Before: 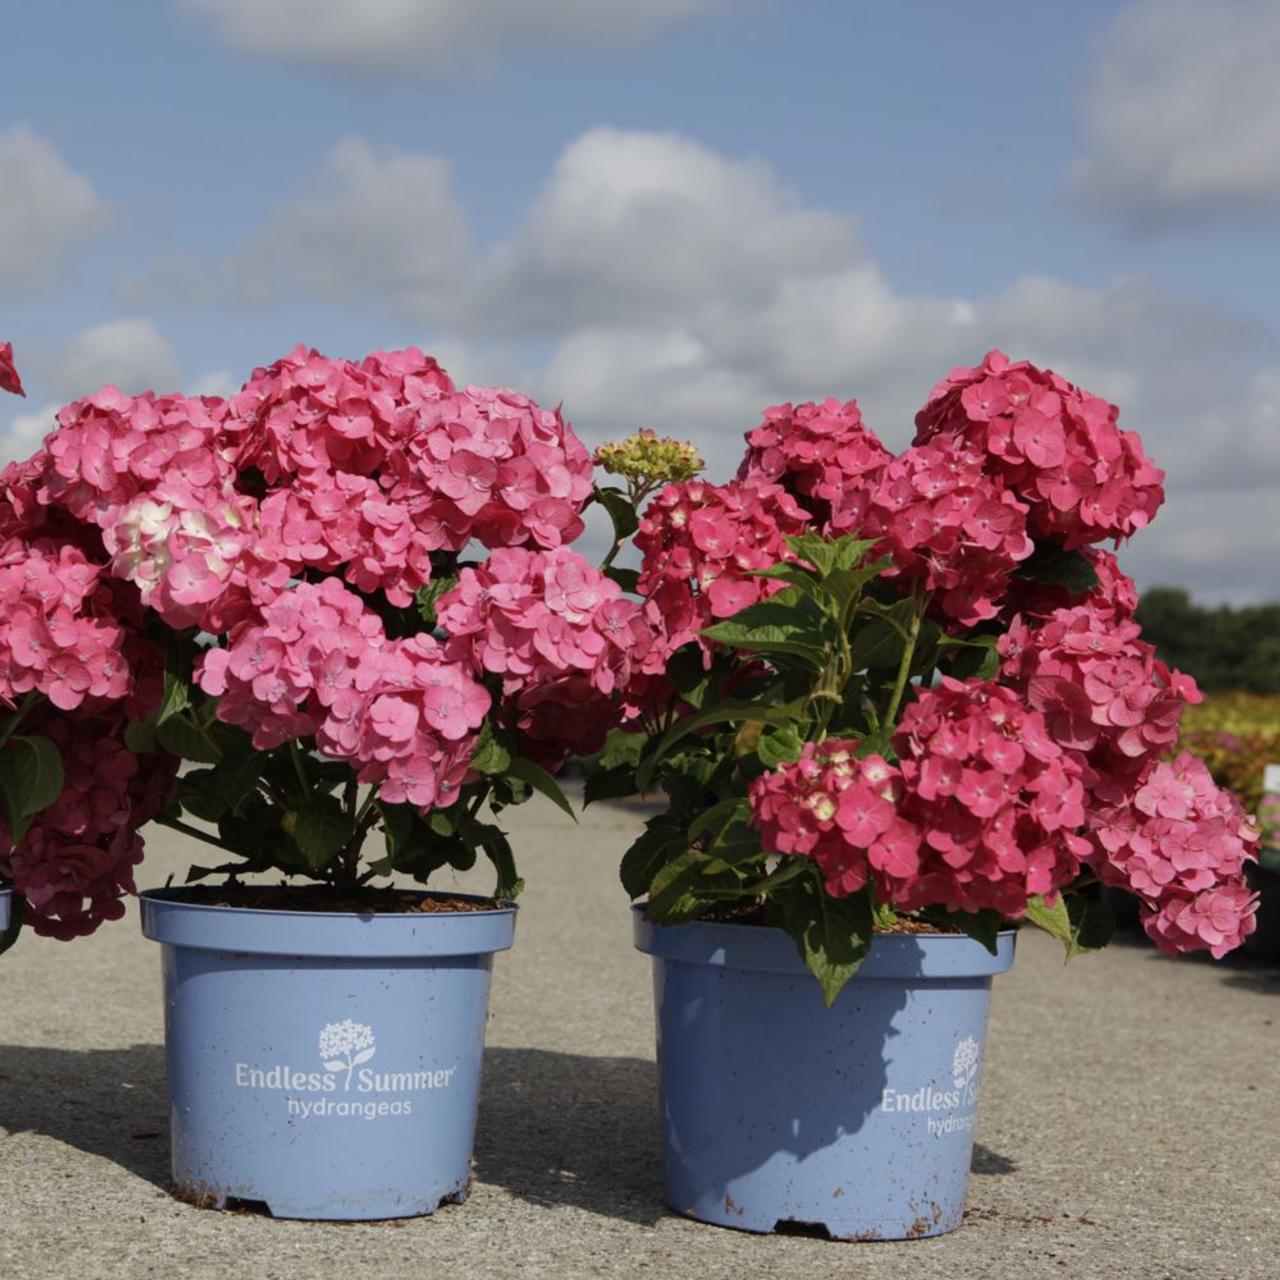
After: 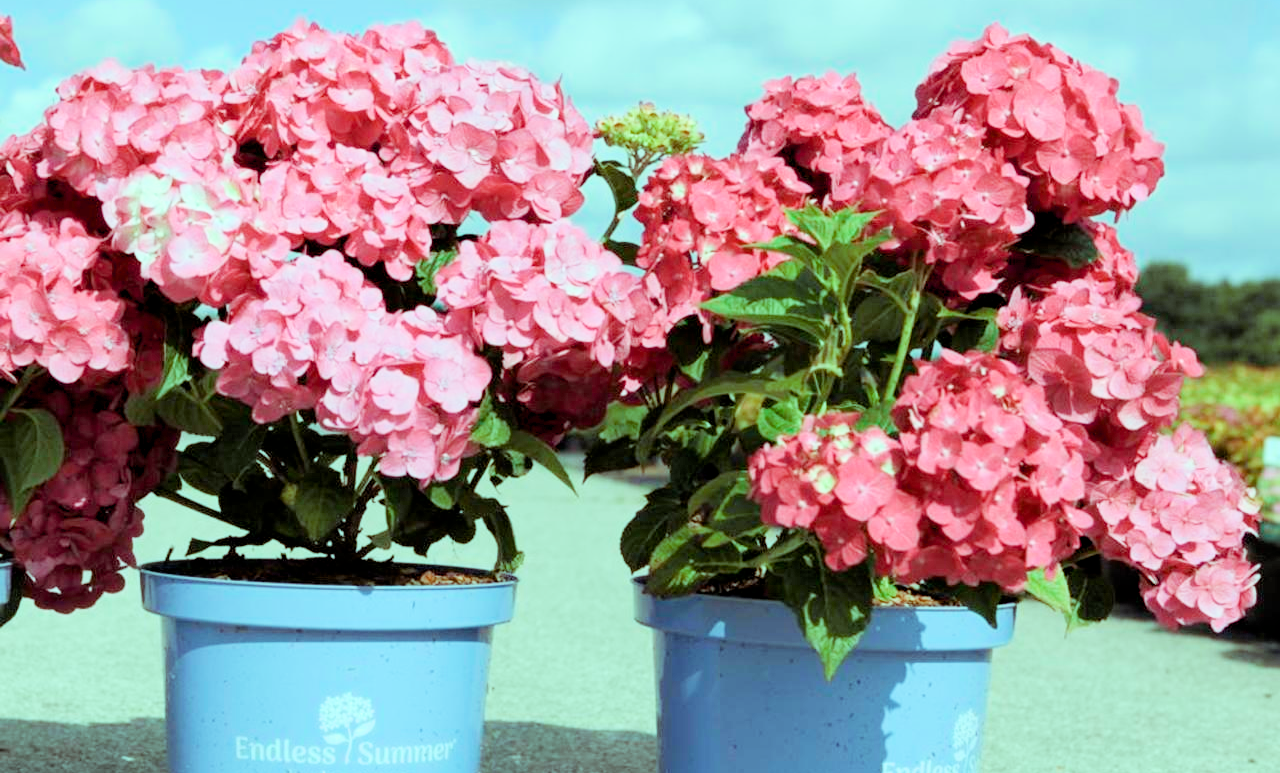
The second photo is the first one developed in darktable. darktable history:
crop and rotate: top 25.594%, bottom 13.97%
exposure: black level correction 0.001, exposure 1.997 EV, compensate highlight preservation false
filmic rgb: black relative exposure -7.65 EV, white relative exposure 4.56 EV, hardness 3.61
tone equalizer: on, module defaults
color balance rgb: shadows lift › chroma 0.863%, shadows lift › hue 113.62°, power › hue 328.22°, highlights gain › chroma 7.46%, highlights gain › hue 185.95°, global offset › luminance -0.511%, perceptual saturation grading › global saturation 0.008%
